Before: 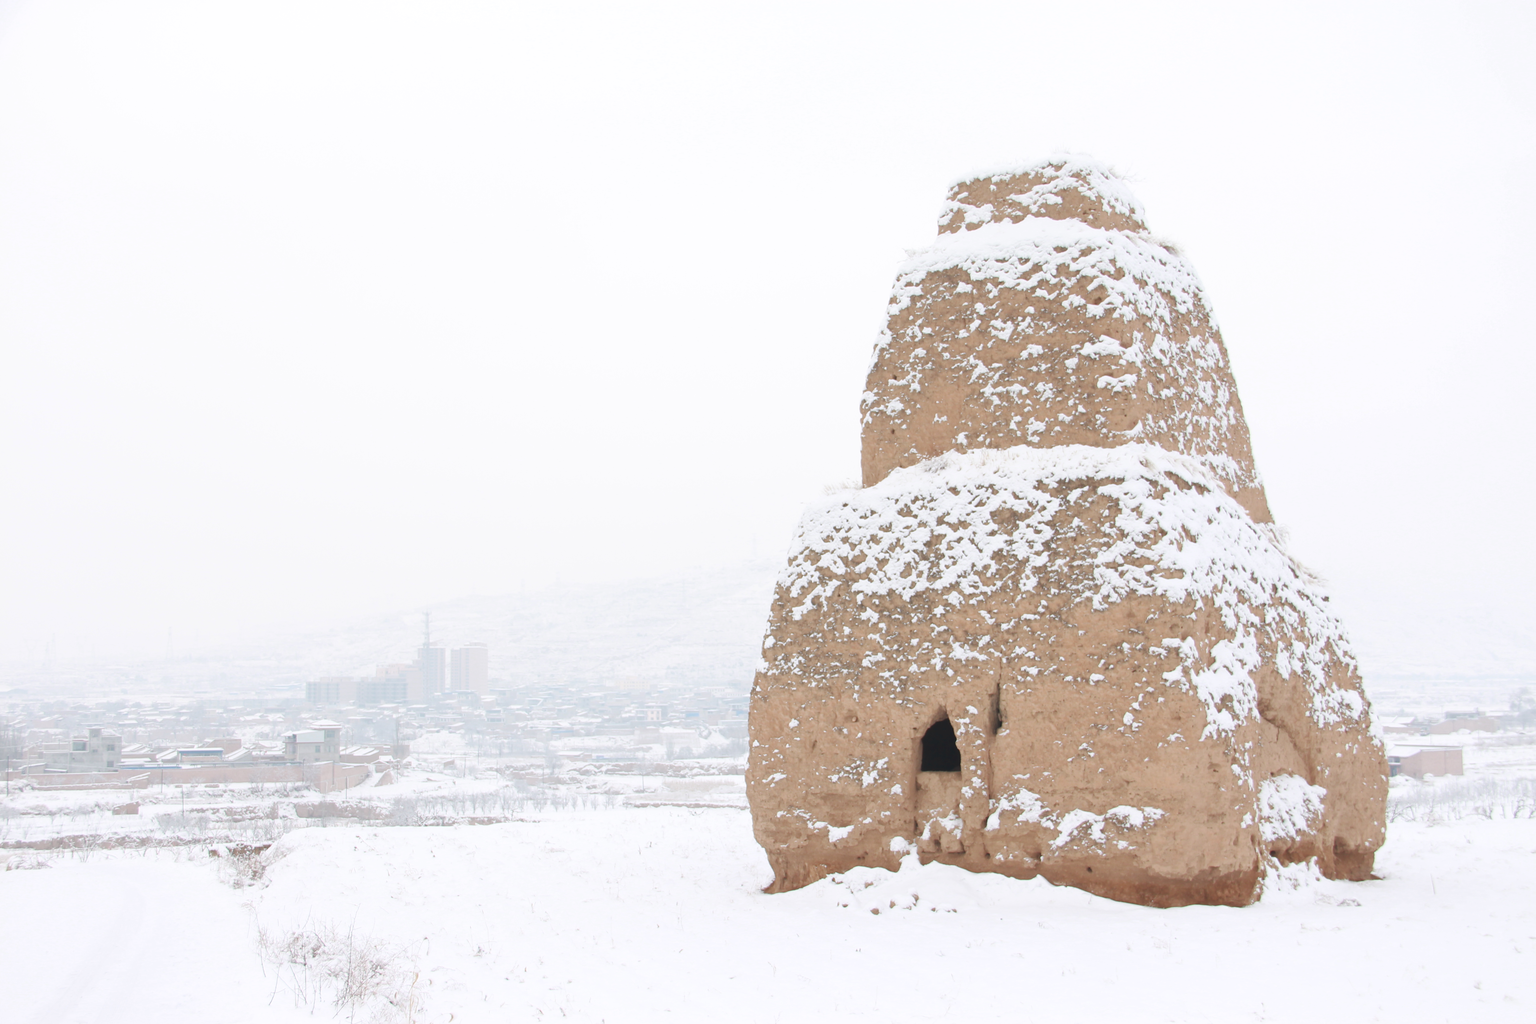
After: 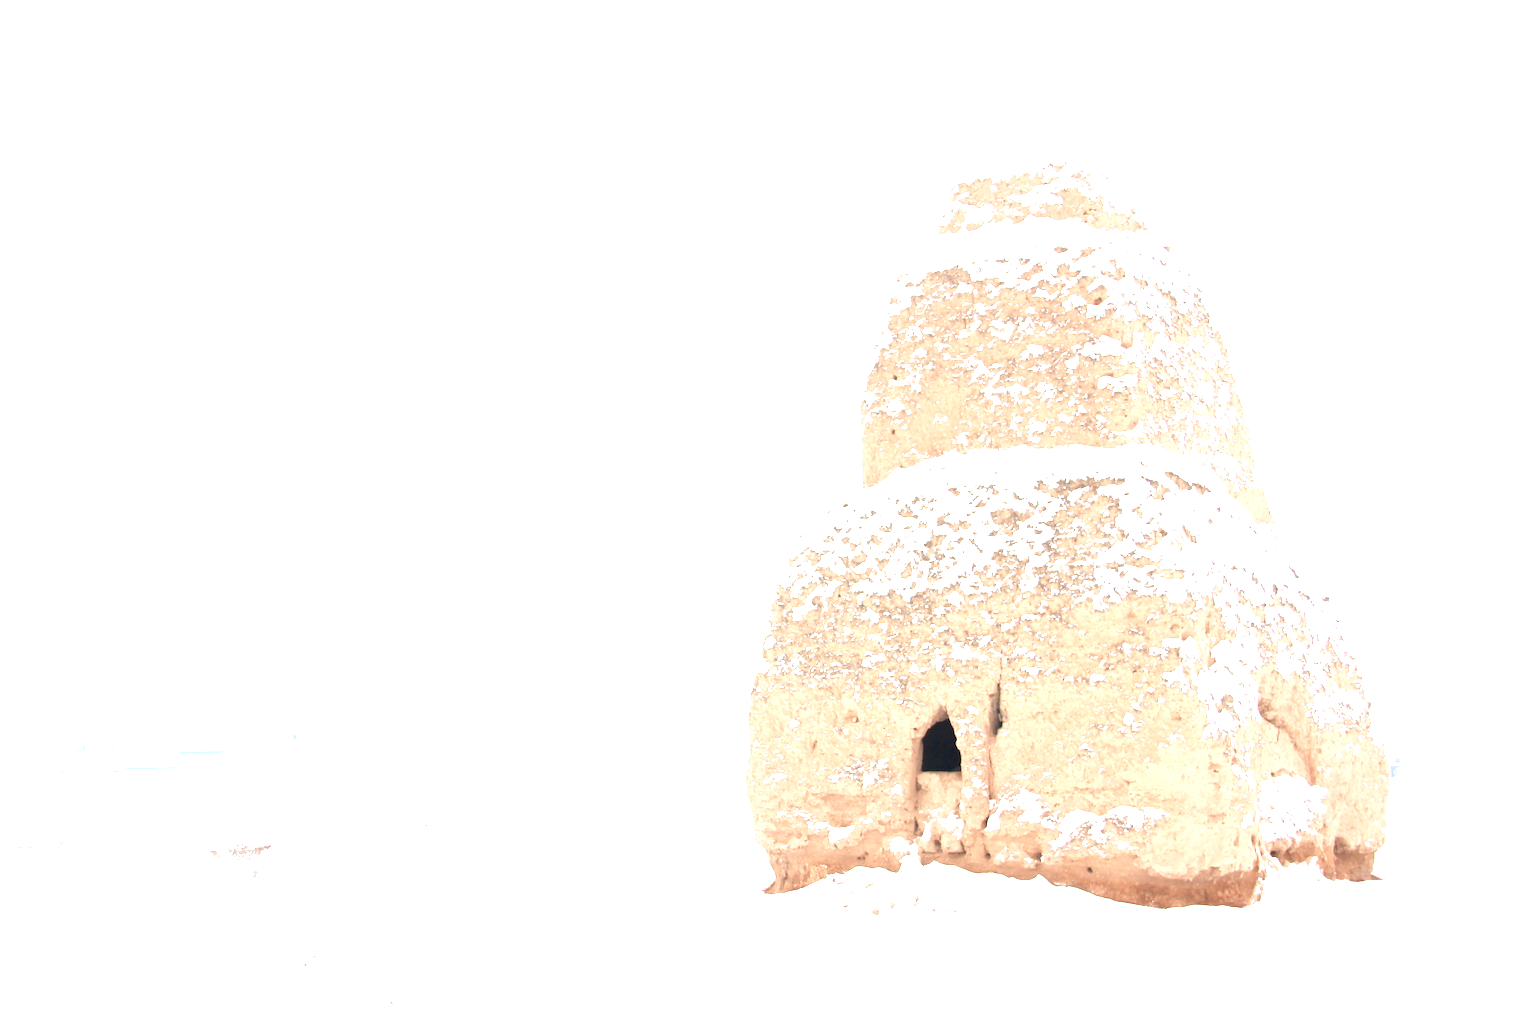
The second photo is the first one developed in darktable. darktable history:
exposure: black level correction 0.009, exposure 1.425 EV, compensate highlight preservation false
color zones: curves: ch0 [(0.25, 0.5) (0.428, 0.473) (0.75, 0.5)]; ch1 [(0.243, 0.479) (0.398, 0.452) (0.75, 0.5)]
